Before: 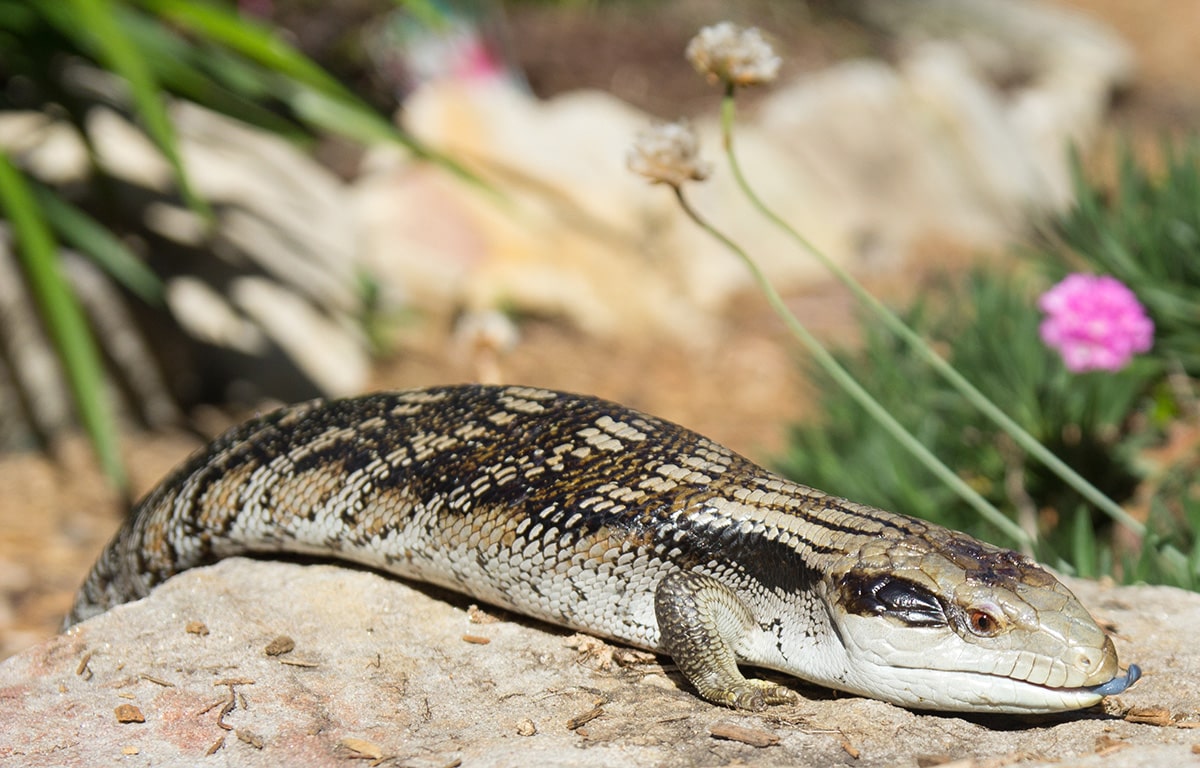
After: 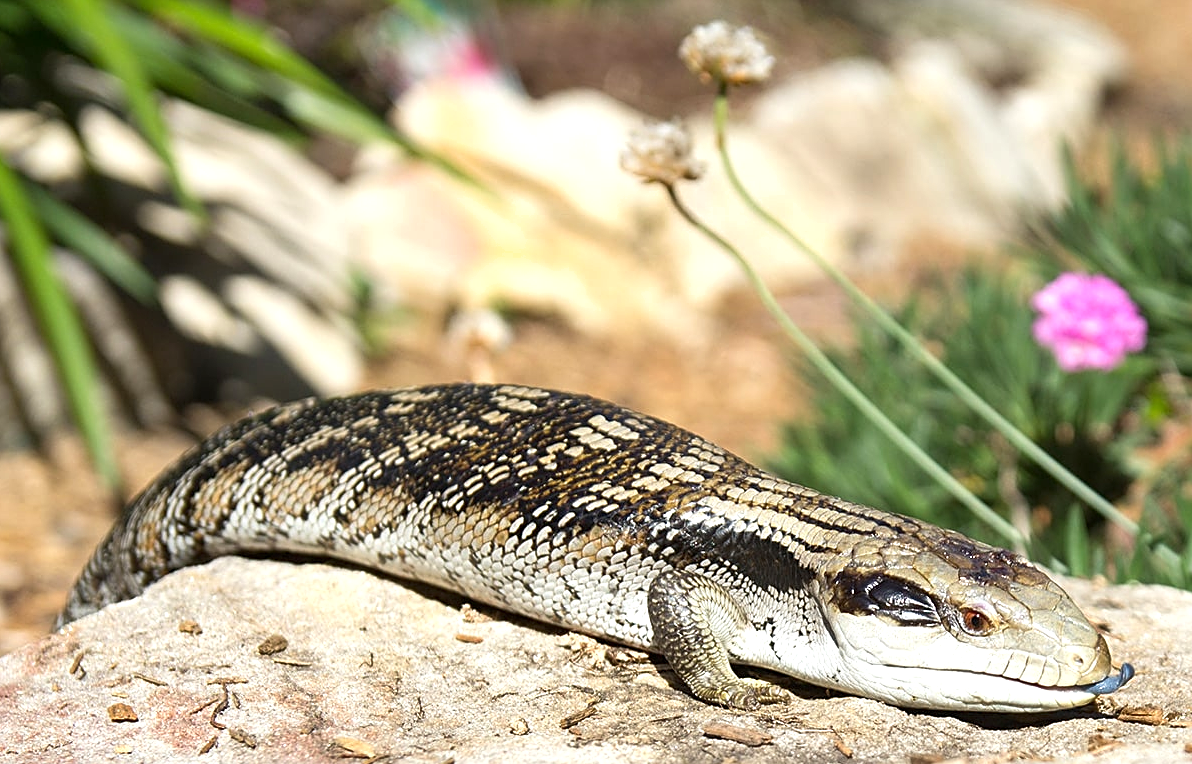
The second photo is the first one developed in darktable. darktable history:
sharpen: on, module defaults
exposure: black level correction 0.001, exposure 0.5 EV, compensate exposure bias true, compensate highlight preservation false
shadows and highlights: shadows 49, highlights -41, soften with gaussian
crop and rotate: left 0.614%, top 0.179%, bottom 0.309%
